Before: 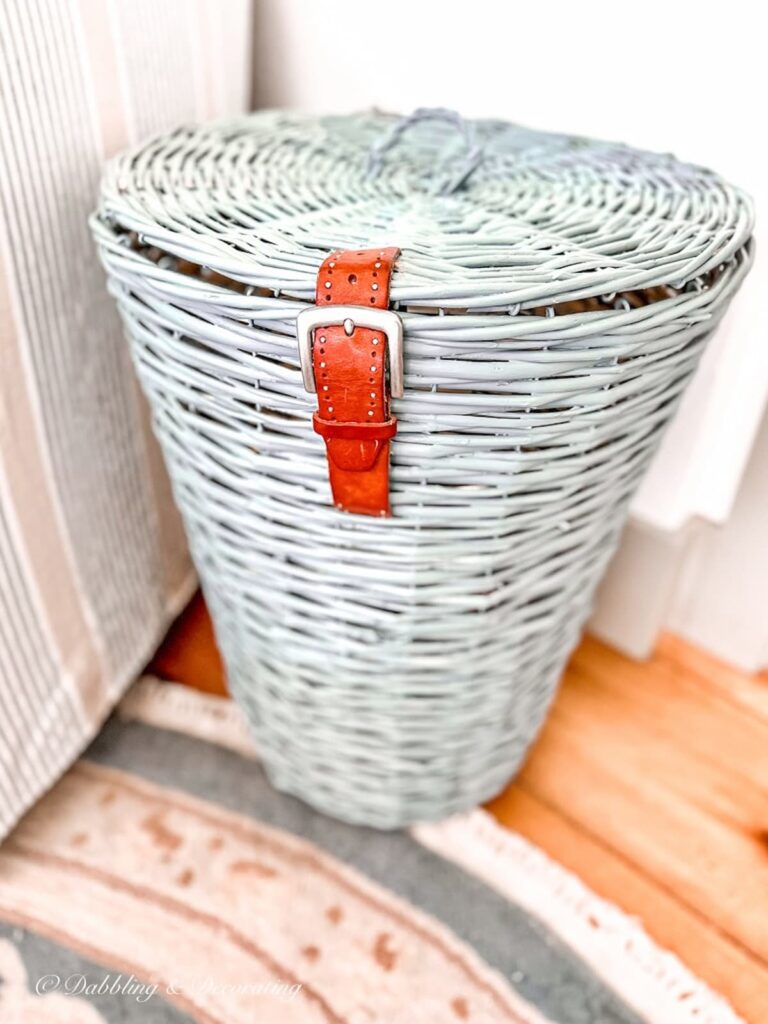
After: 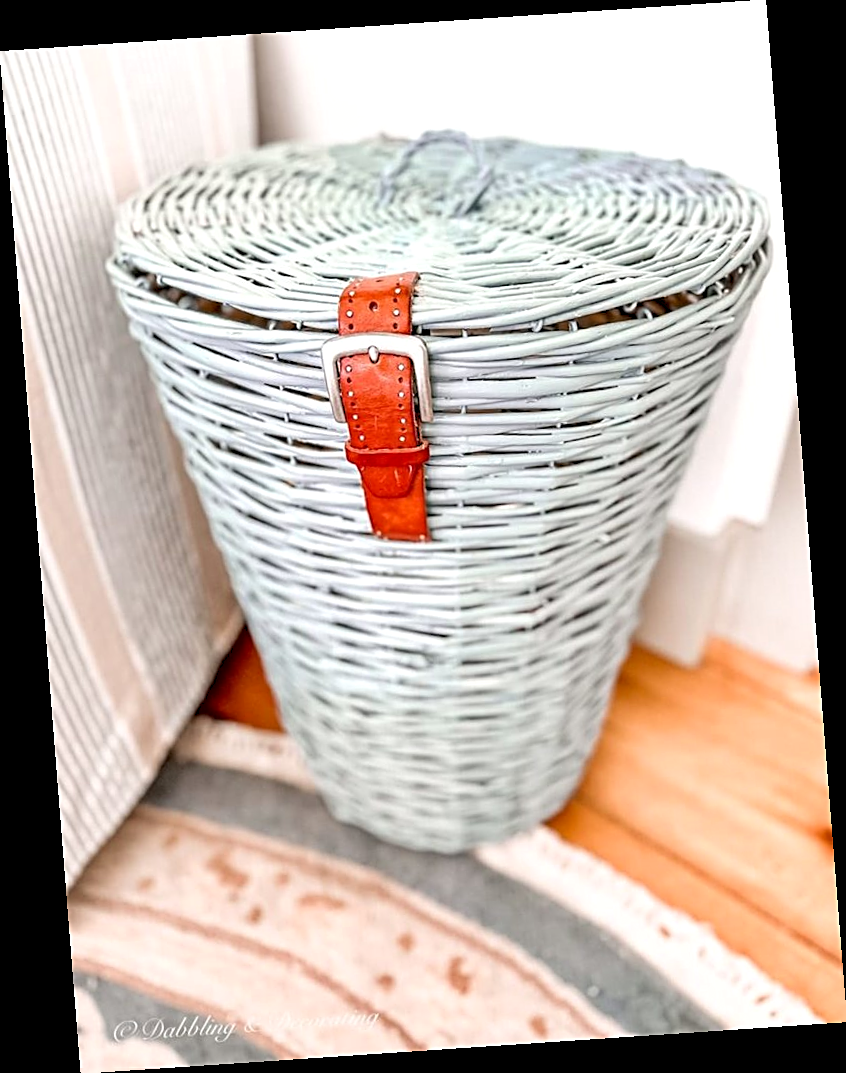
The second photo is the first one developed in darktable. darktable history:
sharpen: on, module defaults
levels: levels [0, 0.492, 0.984]
rotate and perspective: rotation -4.2°, shear 0.006, automatic cropping off
haze removal: adaptive false
